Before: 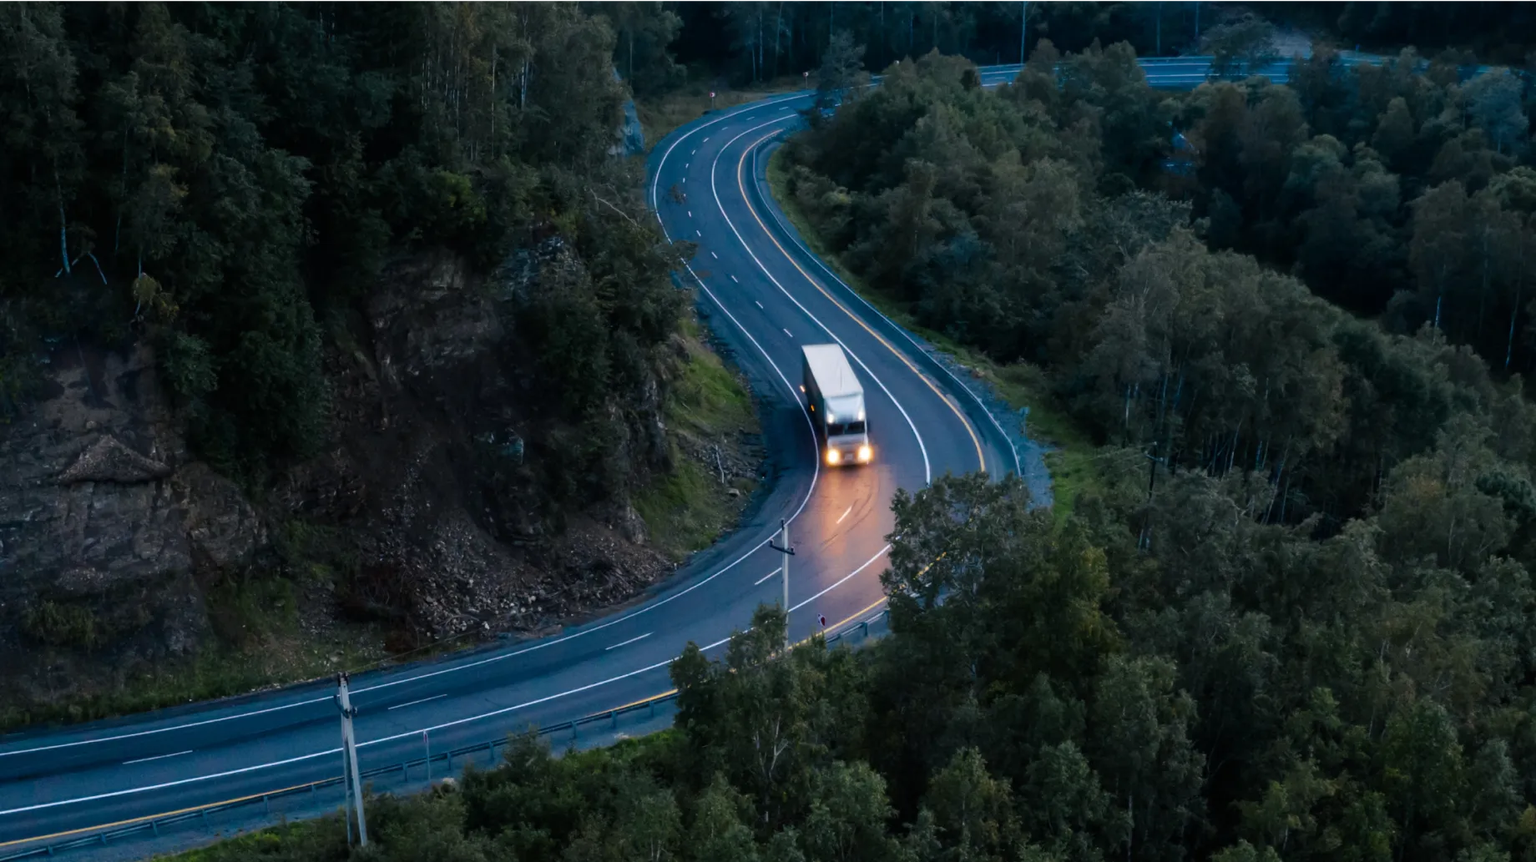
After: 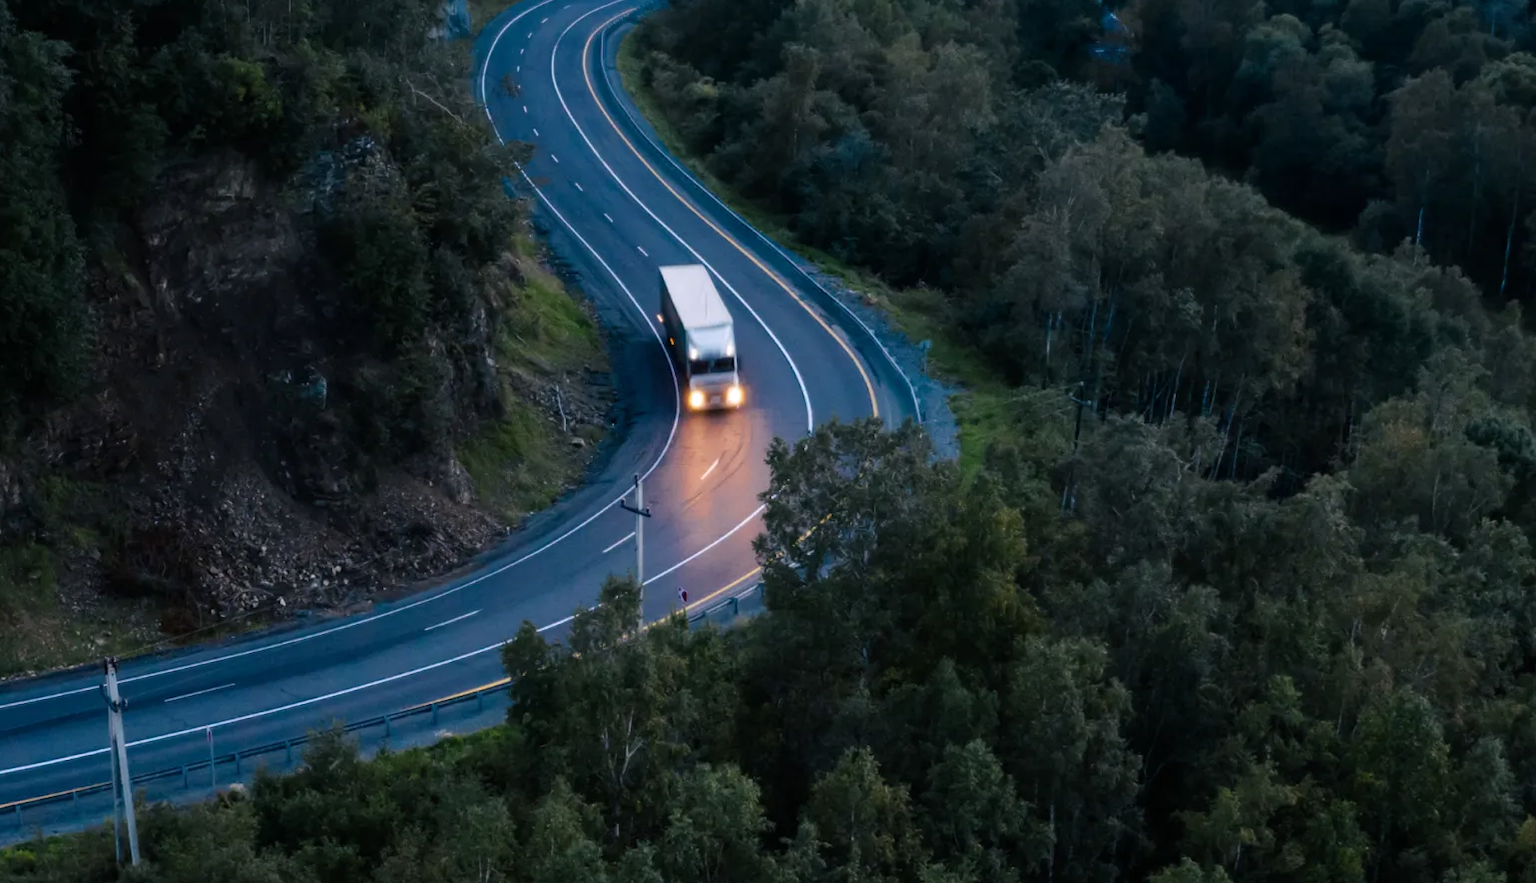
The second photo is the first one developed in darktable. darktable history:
white balance: red 1.009, blue 1.027
crop: left 16.315%, top 14.246%
